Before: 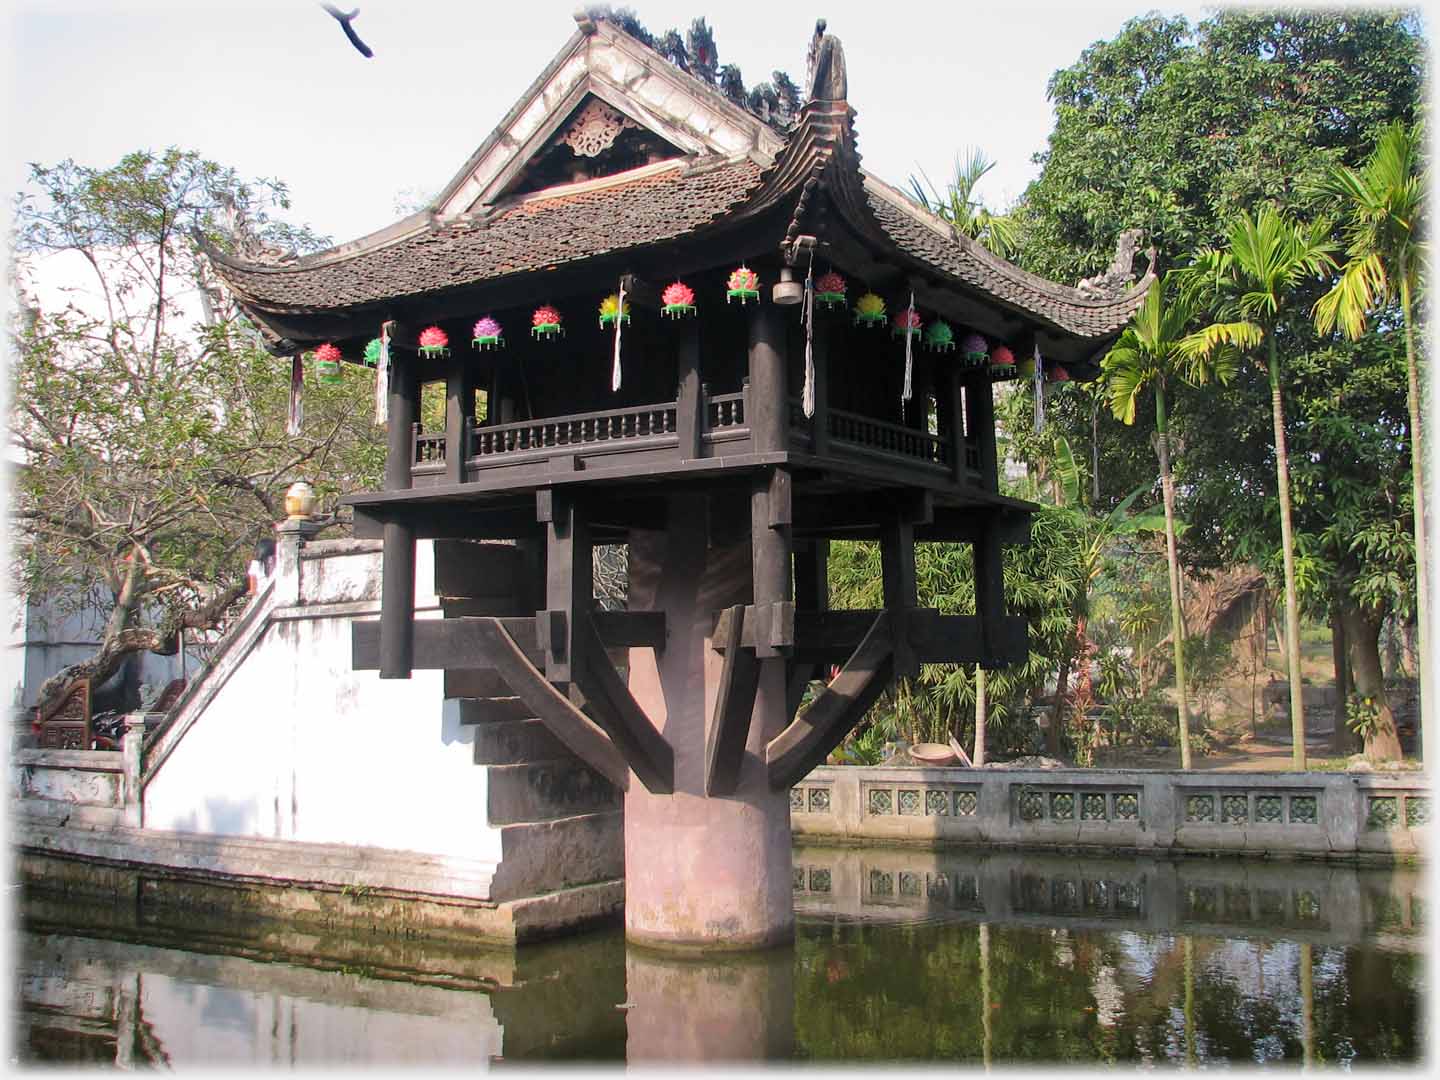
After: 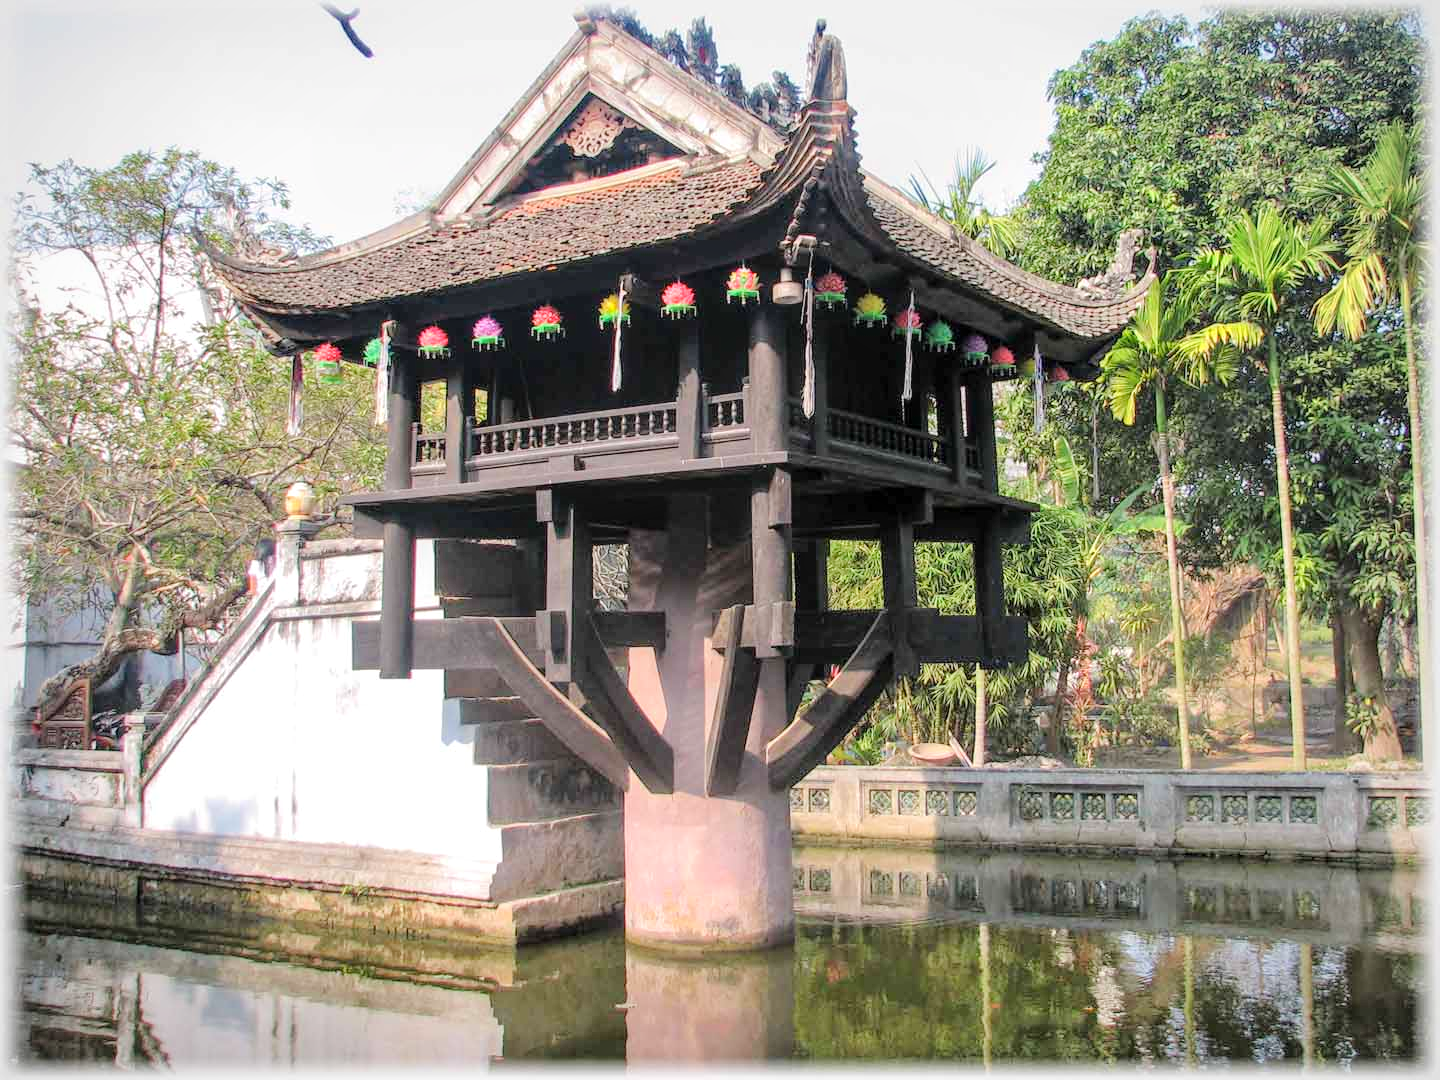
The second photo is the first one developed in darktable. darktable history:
local contrast: detail 130%
vignetting: brightness -0.167
tone curve: curves: ch0 [(0, 0) (0.26, 0.424) (0.417, 0.585) (1, 1)]
